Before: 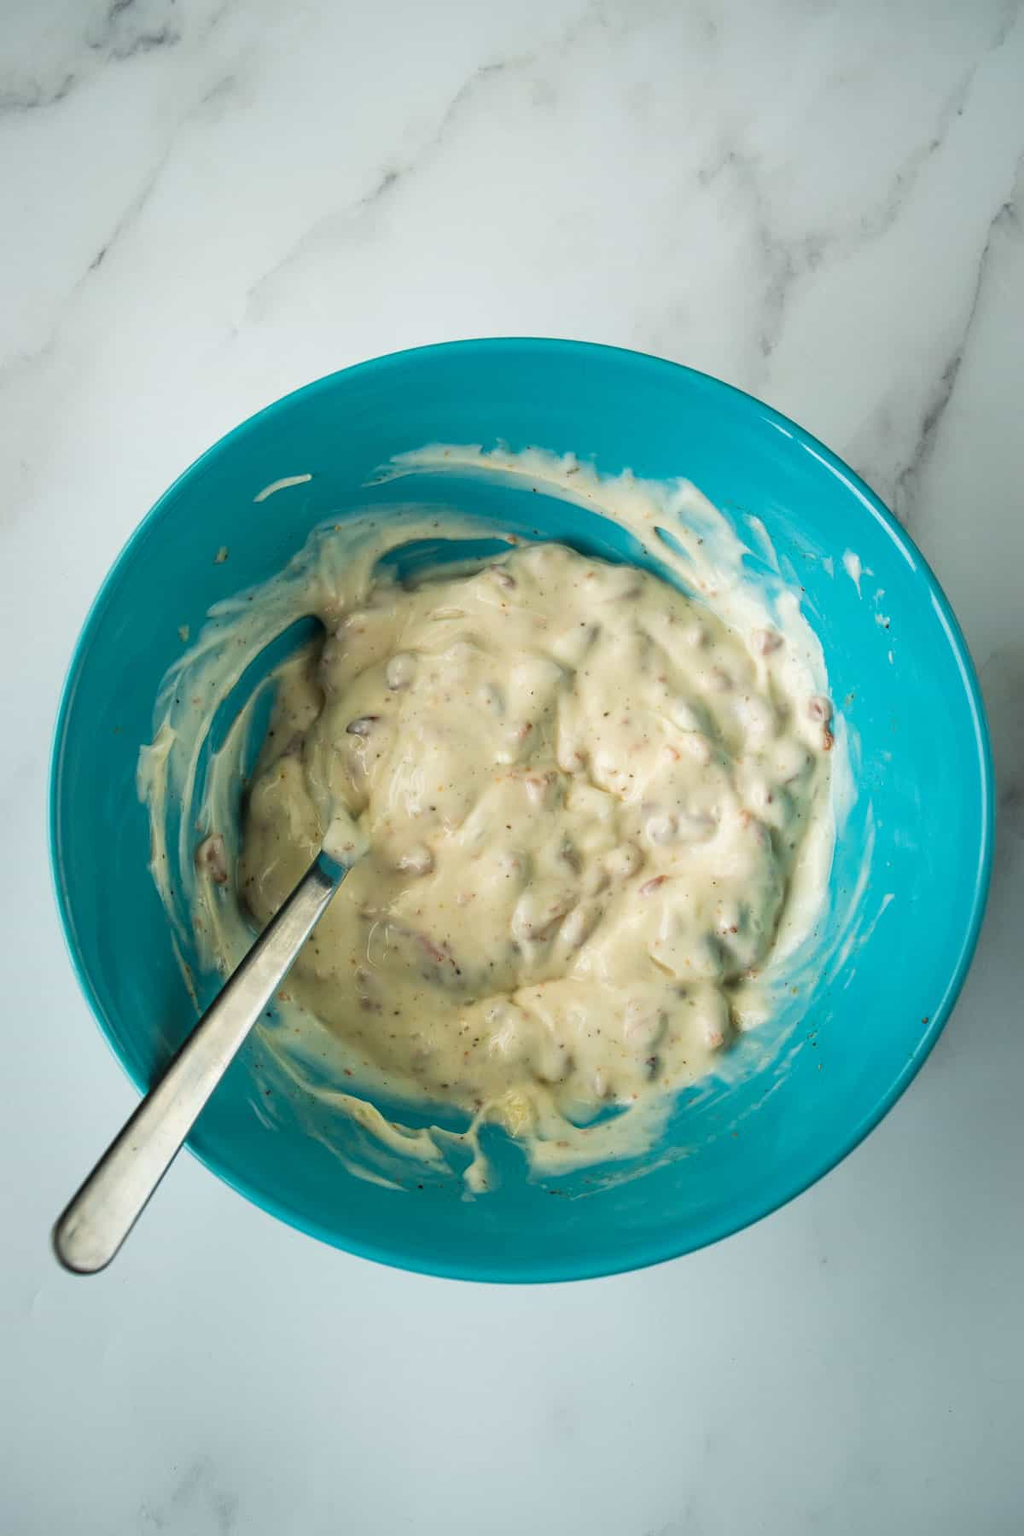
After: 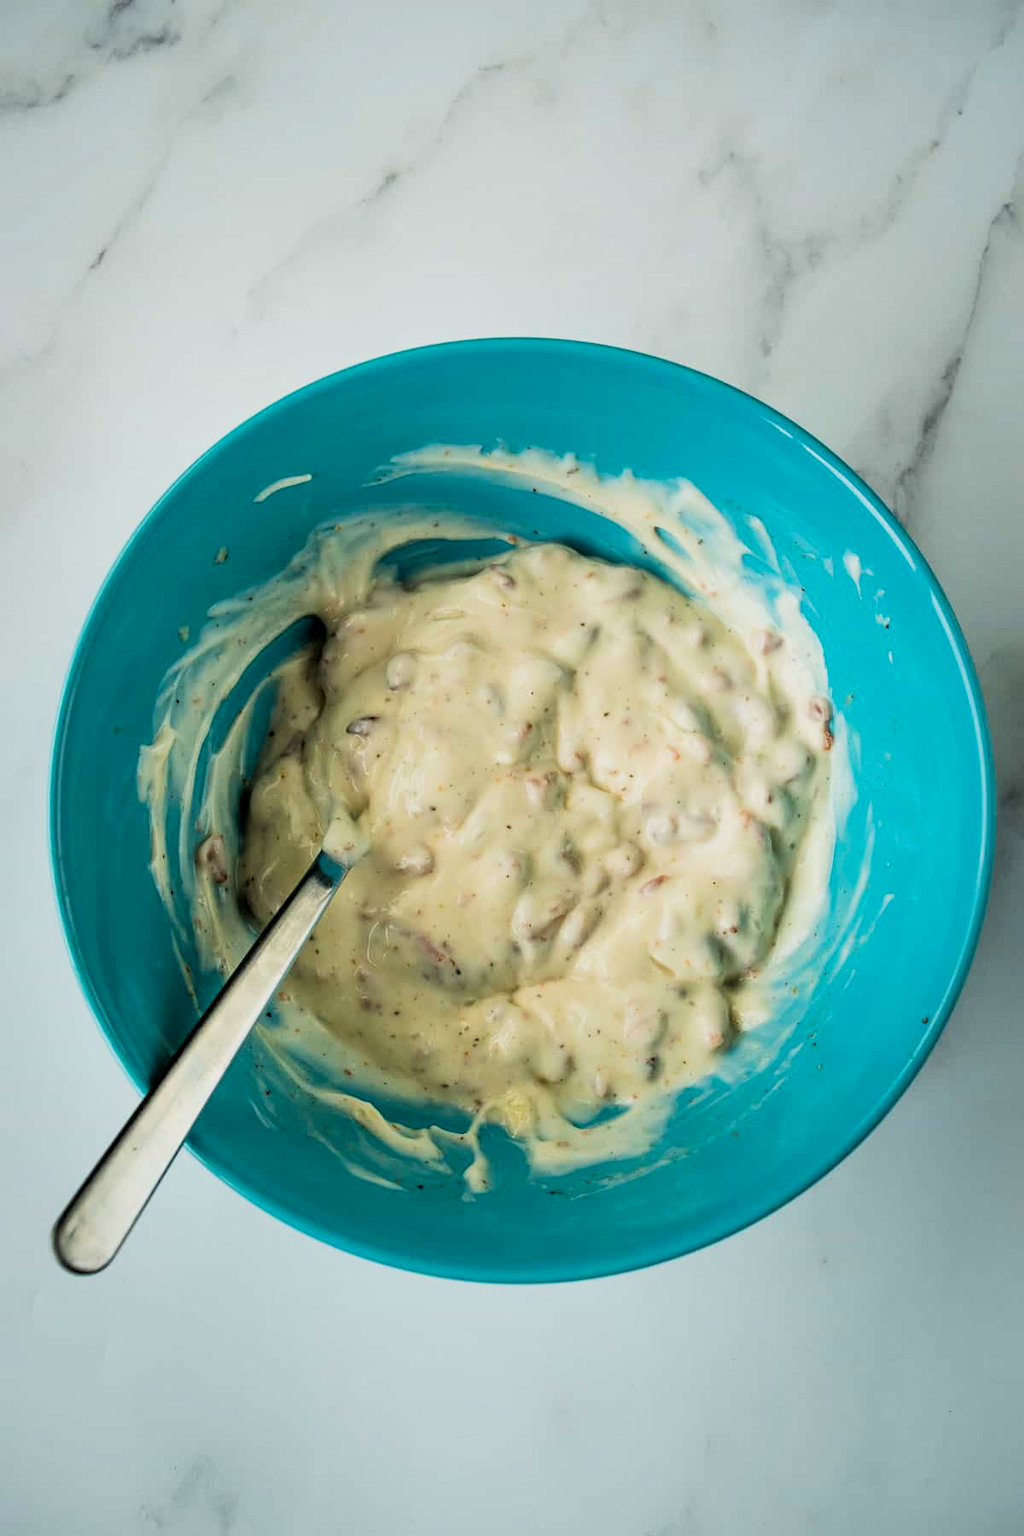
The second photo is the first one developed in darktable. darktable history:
exposure: black level correction 0.004, exposure 0.017 EV, compensate highlight preservation false
filmic rgb: middle gray luminance 12.75%, black relative exposure -10.06 EV, white relative exposure 3.47 EV, target black luminance 0%, hardness 5.79, latitude 45.05%, contrast 1.221, highlights saturation mix 5.52%, shadows ↔ highlights balance 27.29%
shadows and highlights: shadows 37.64, highlights -27.67, soften with gaussian
velvia: strength 9.96%
